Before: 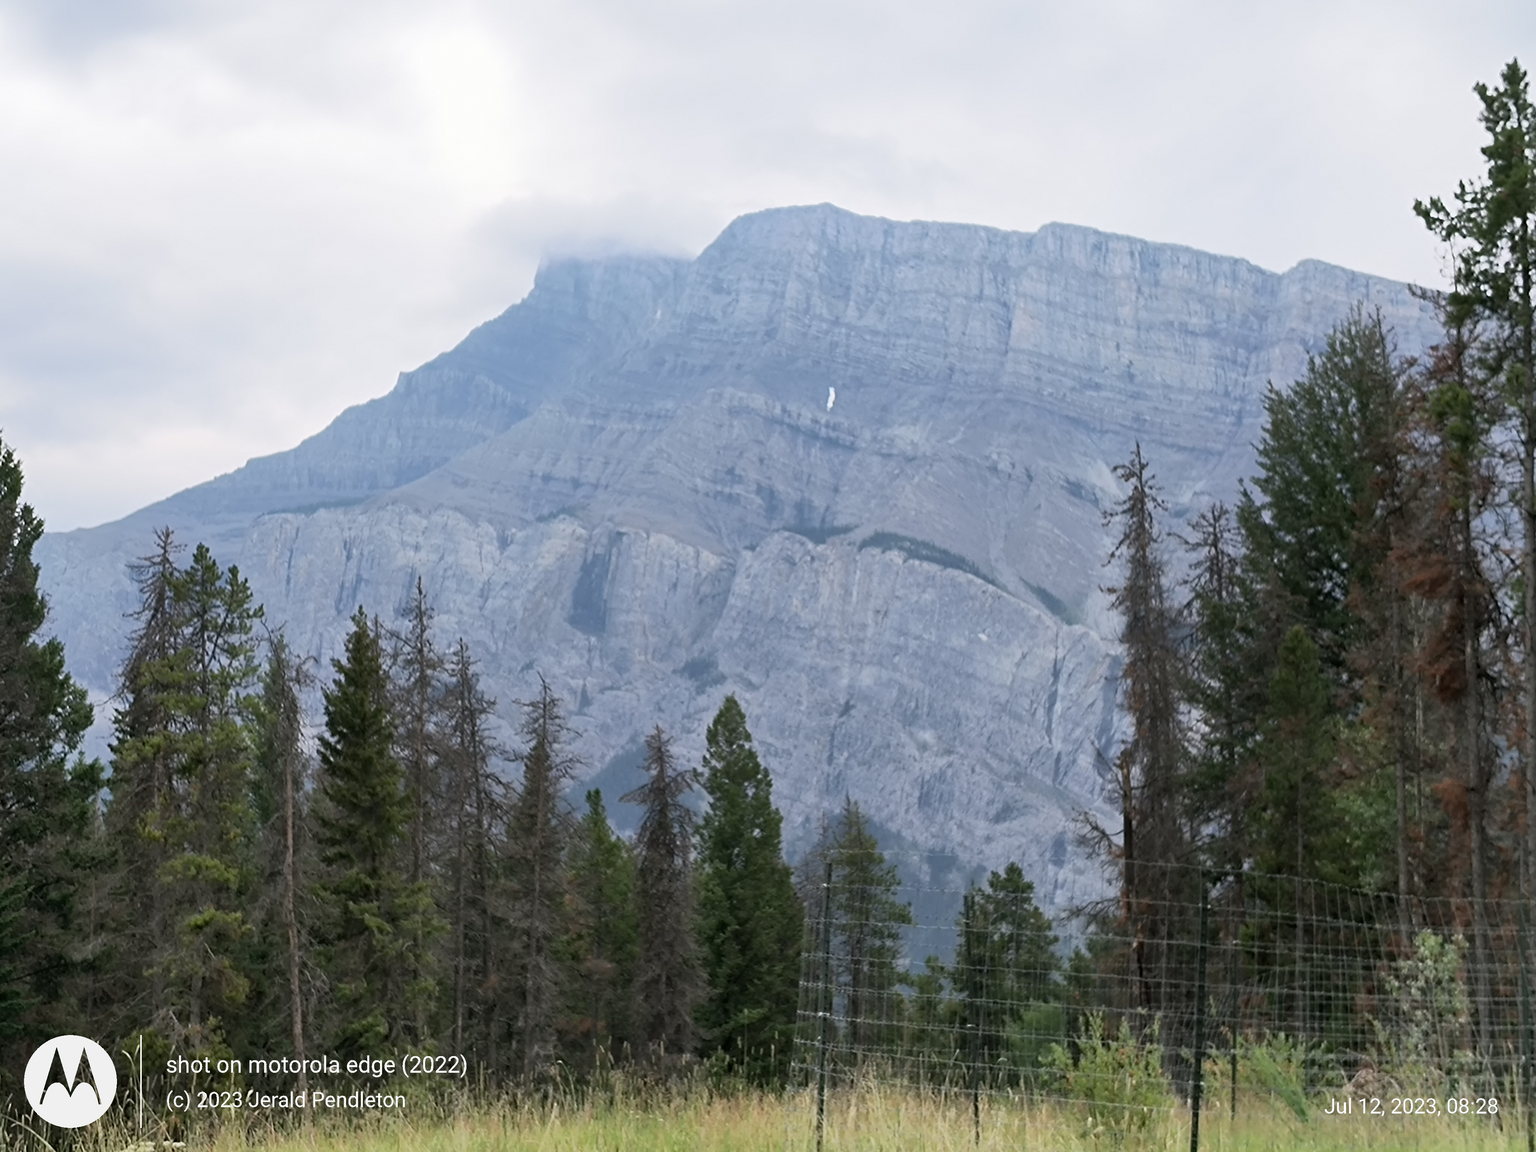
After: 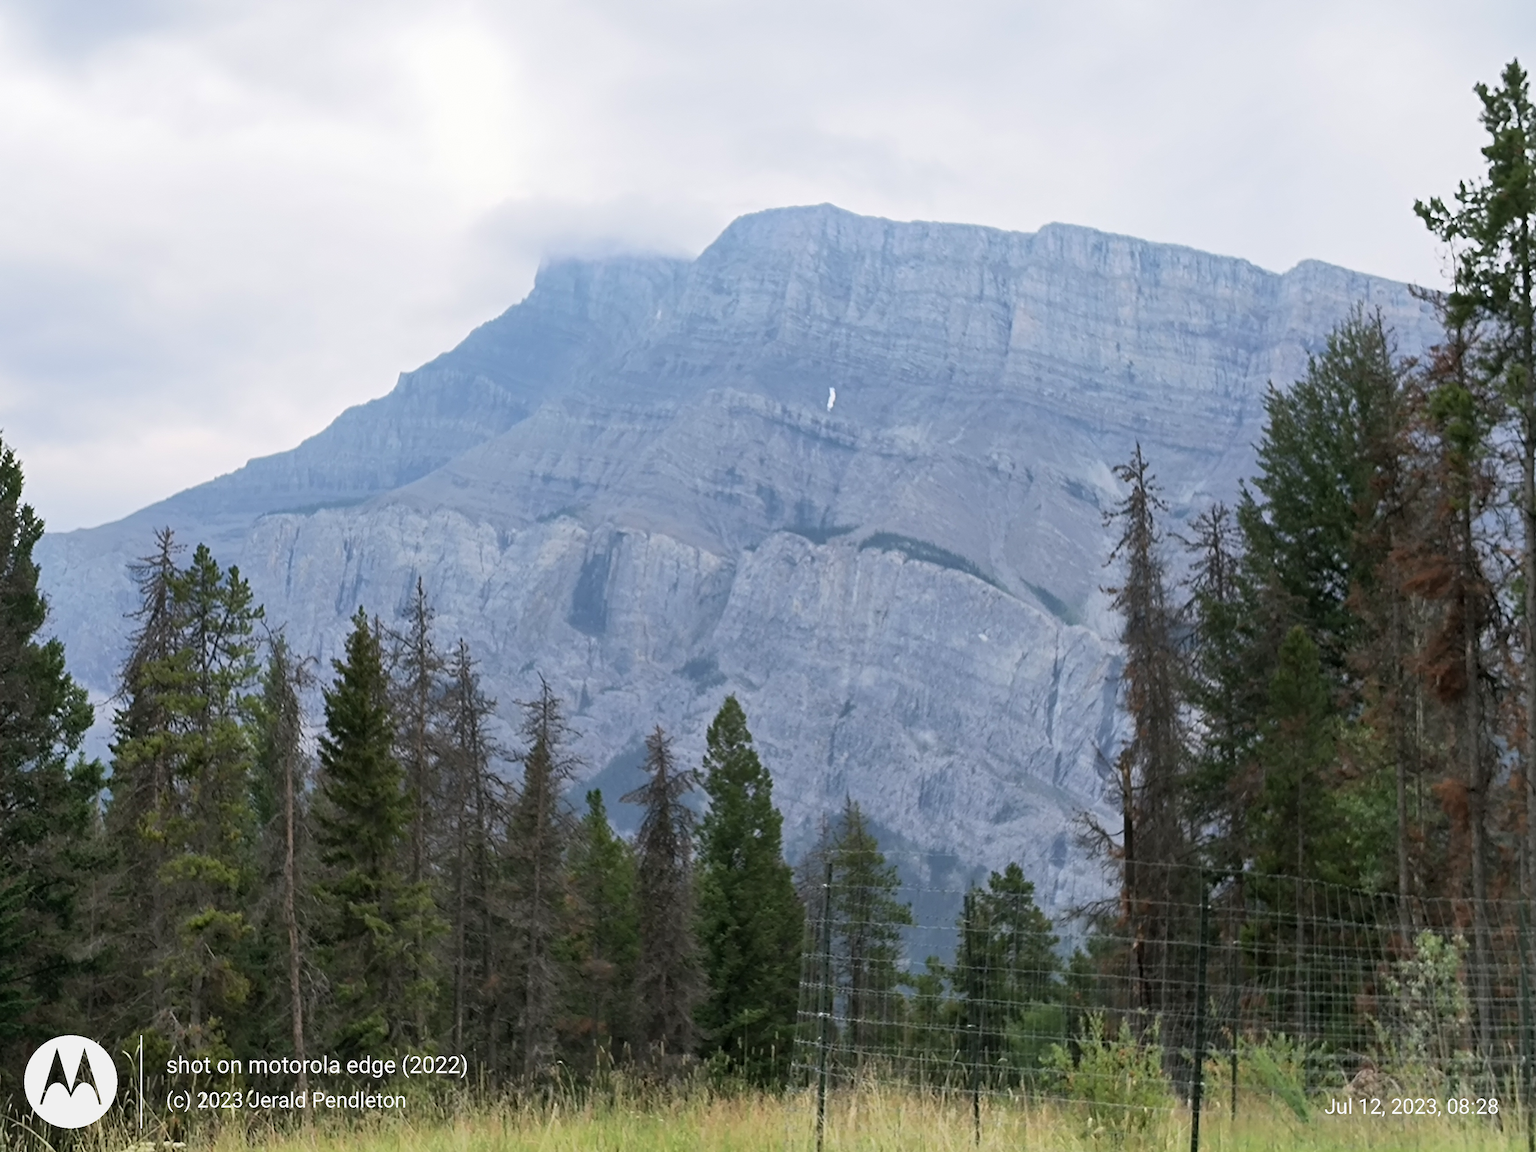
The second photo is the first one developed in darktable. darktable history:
velvia: strength 14.73%
